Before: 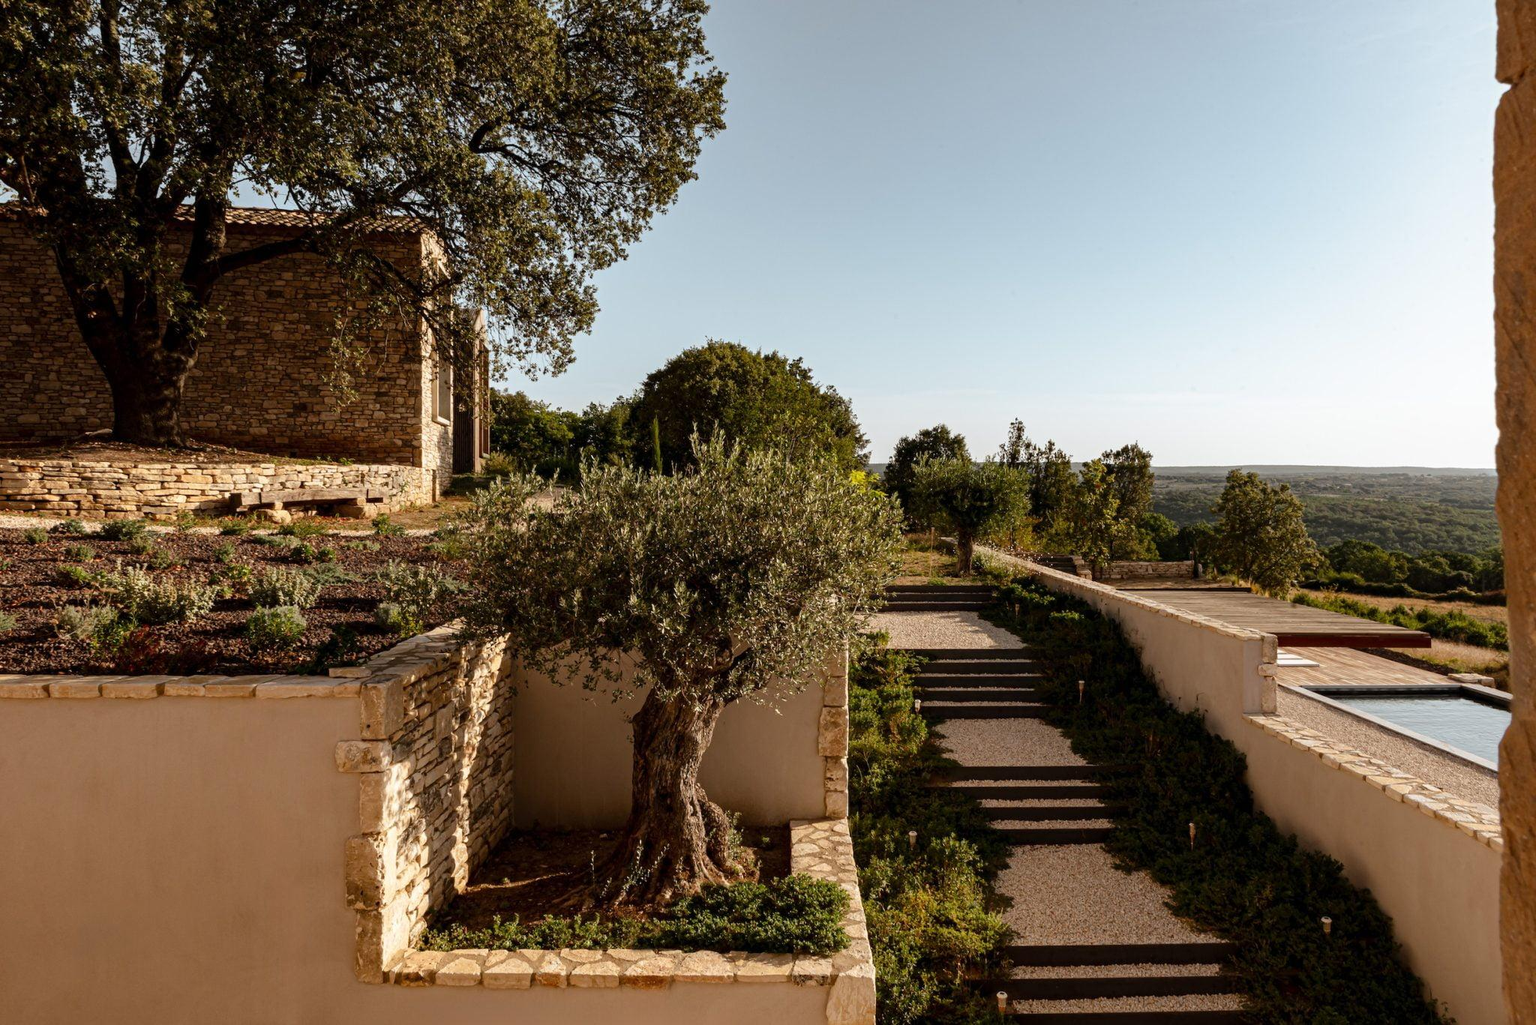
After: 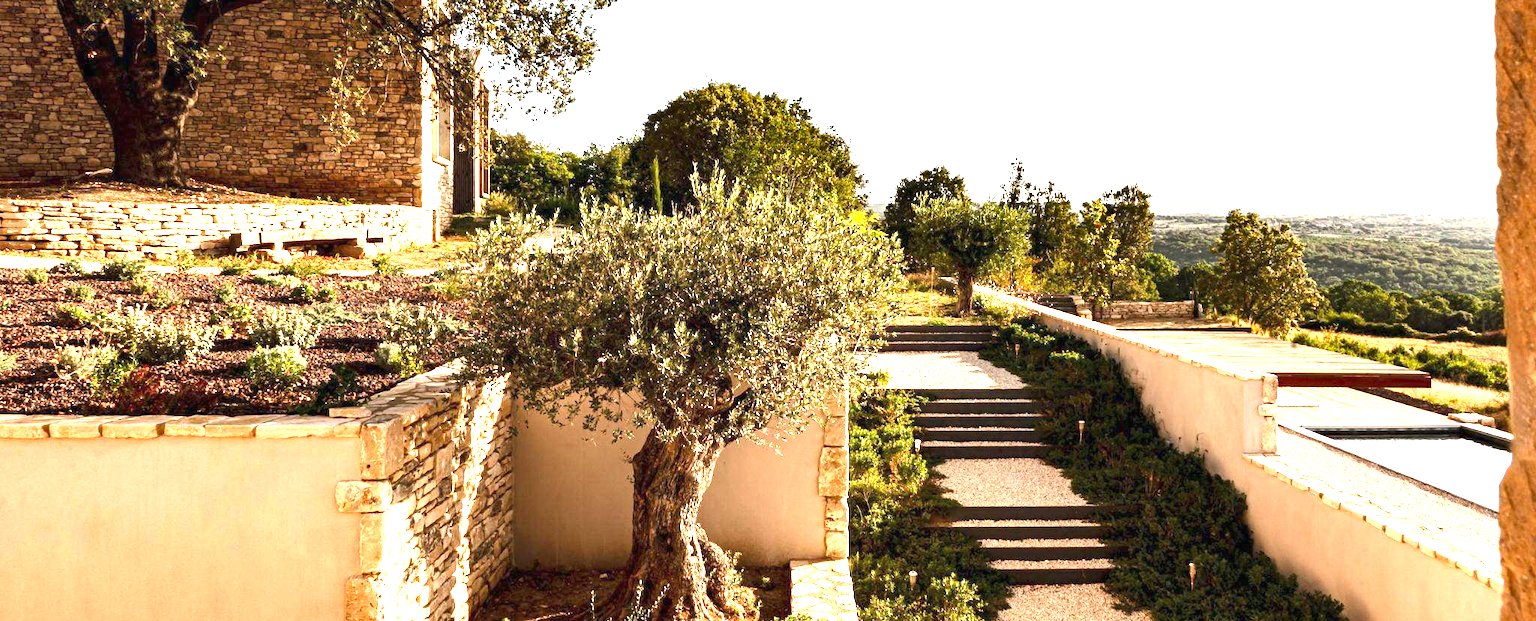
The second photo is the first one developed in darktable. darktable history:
exposure: black level correction 0, exposure 2.317 EV, compensate highlight preservation false
crop and rotate: top 25.412%, bottom 14.004%
shadows and highlights: shadows 52.01, highlights -28.32, highlights color adjustment 49.62%, soften with gaussian
